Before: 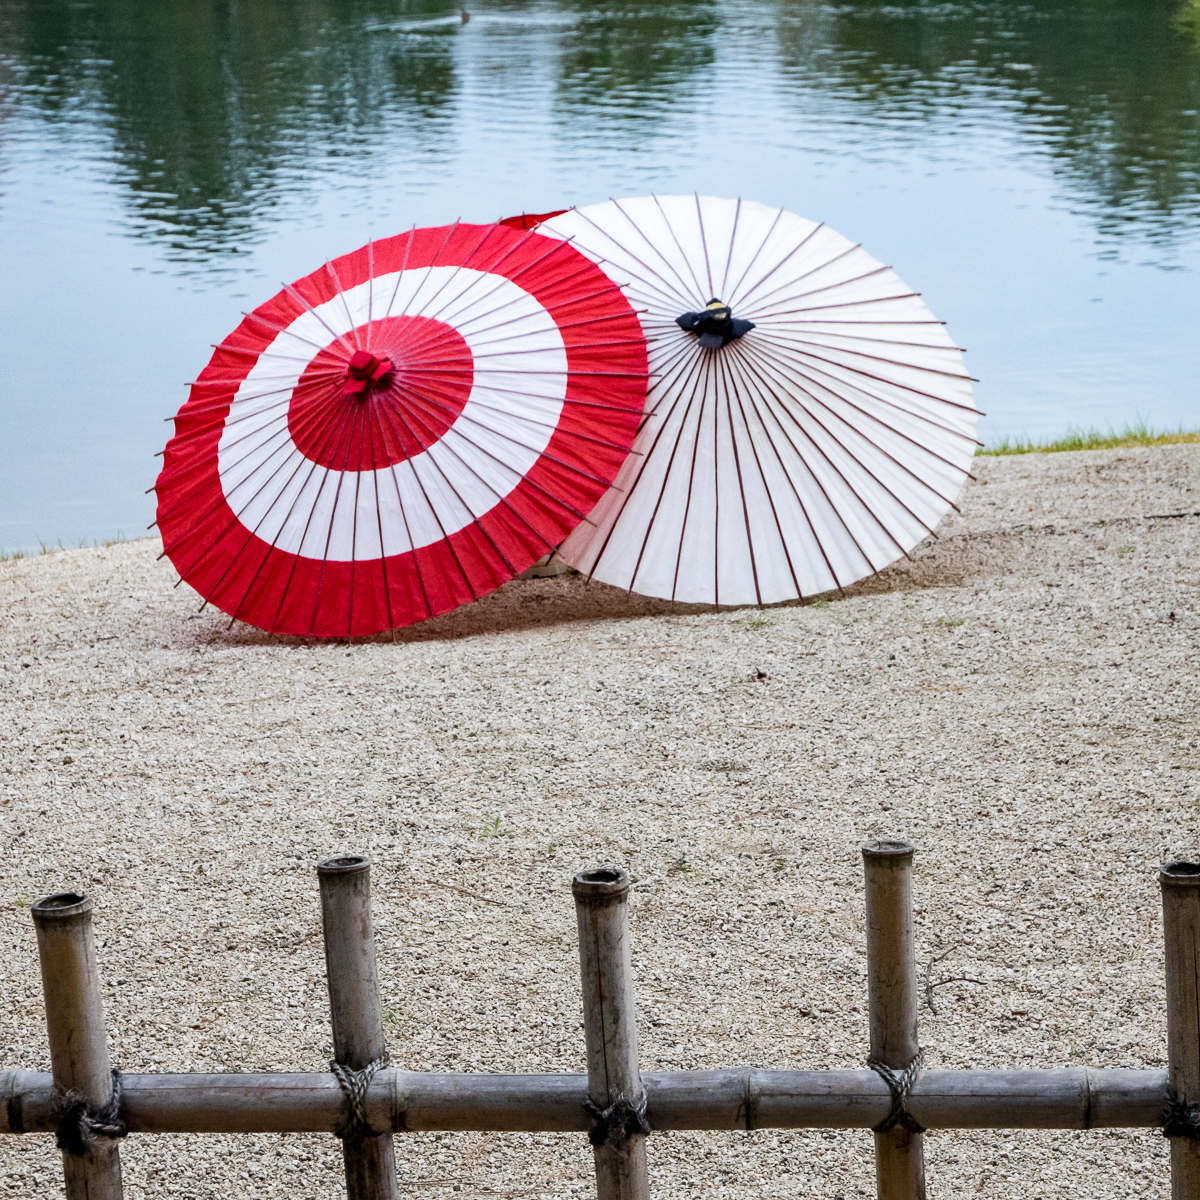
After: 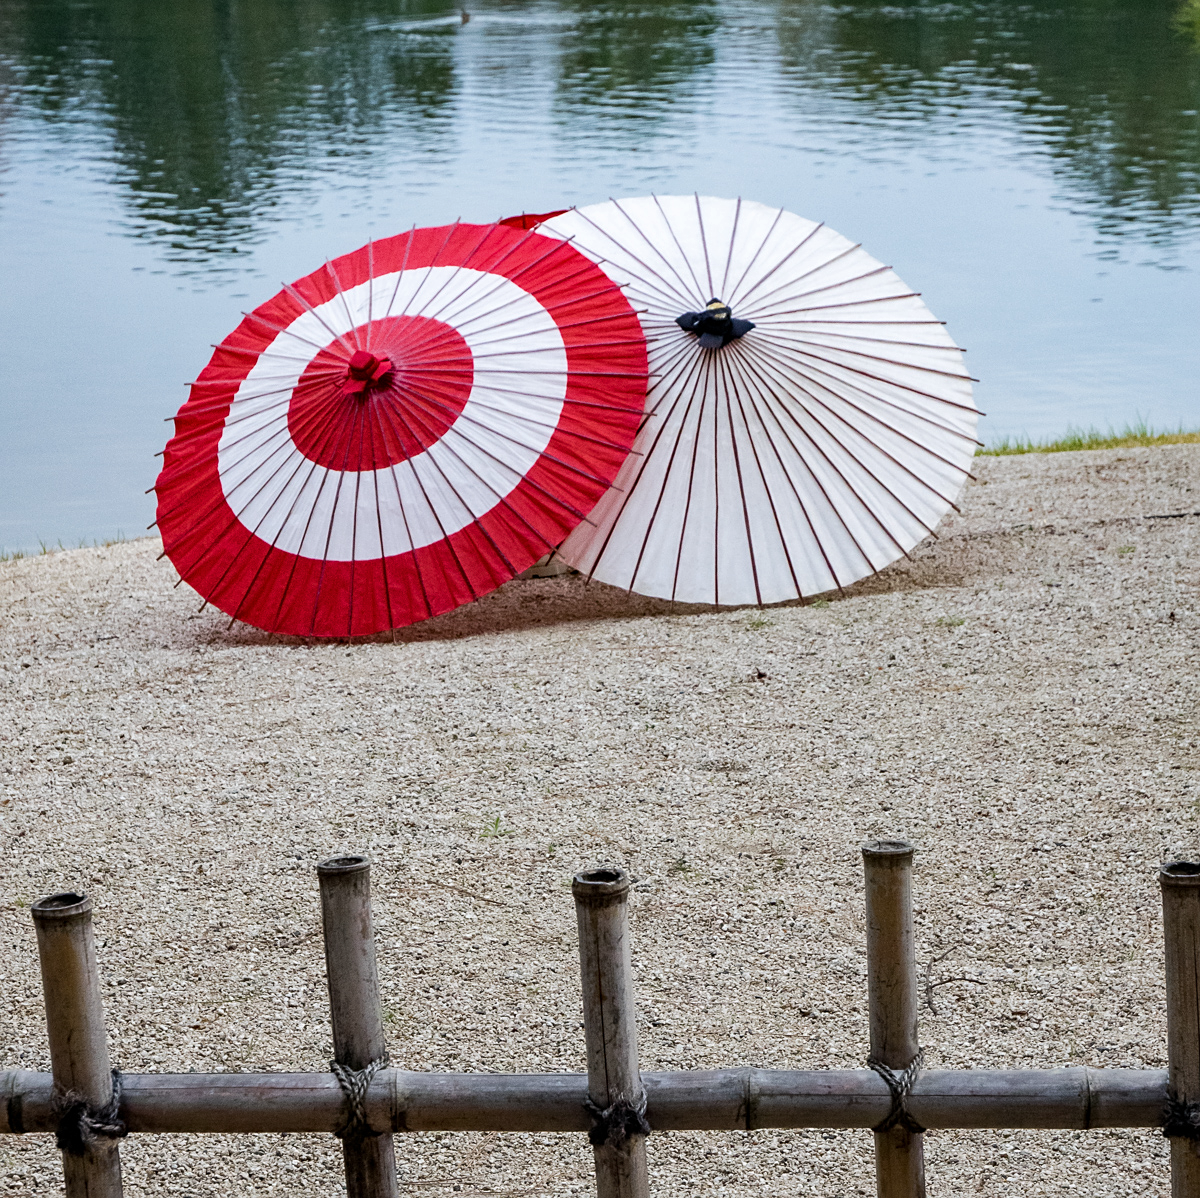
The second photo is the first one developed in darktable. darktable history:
sharpen: amount 0.2
base curve: curves: ch0 [(0, 0) (0.74, 0.67) (1, 1)]
crop: top 0.05%, bottom 0.098%
